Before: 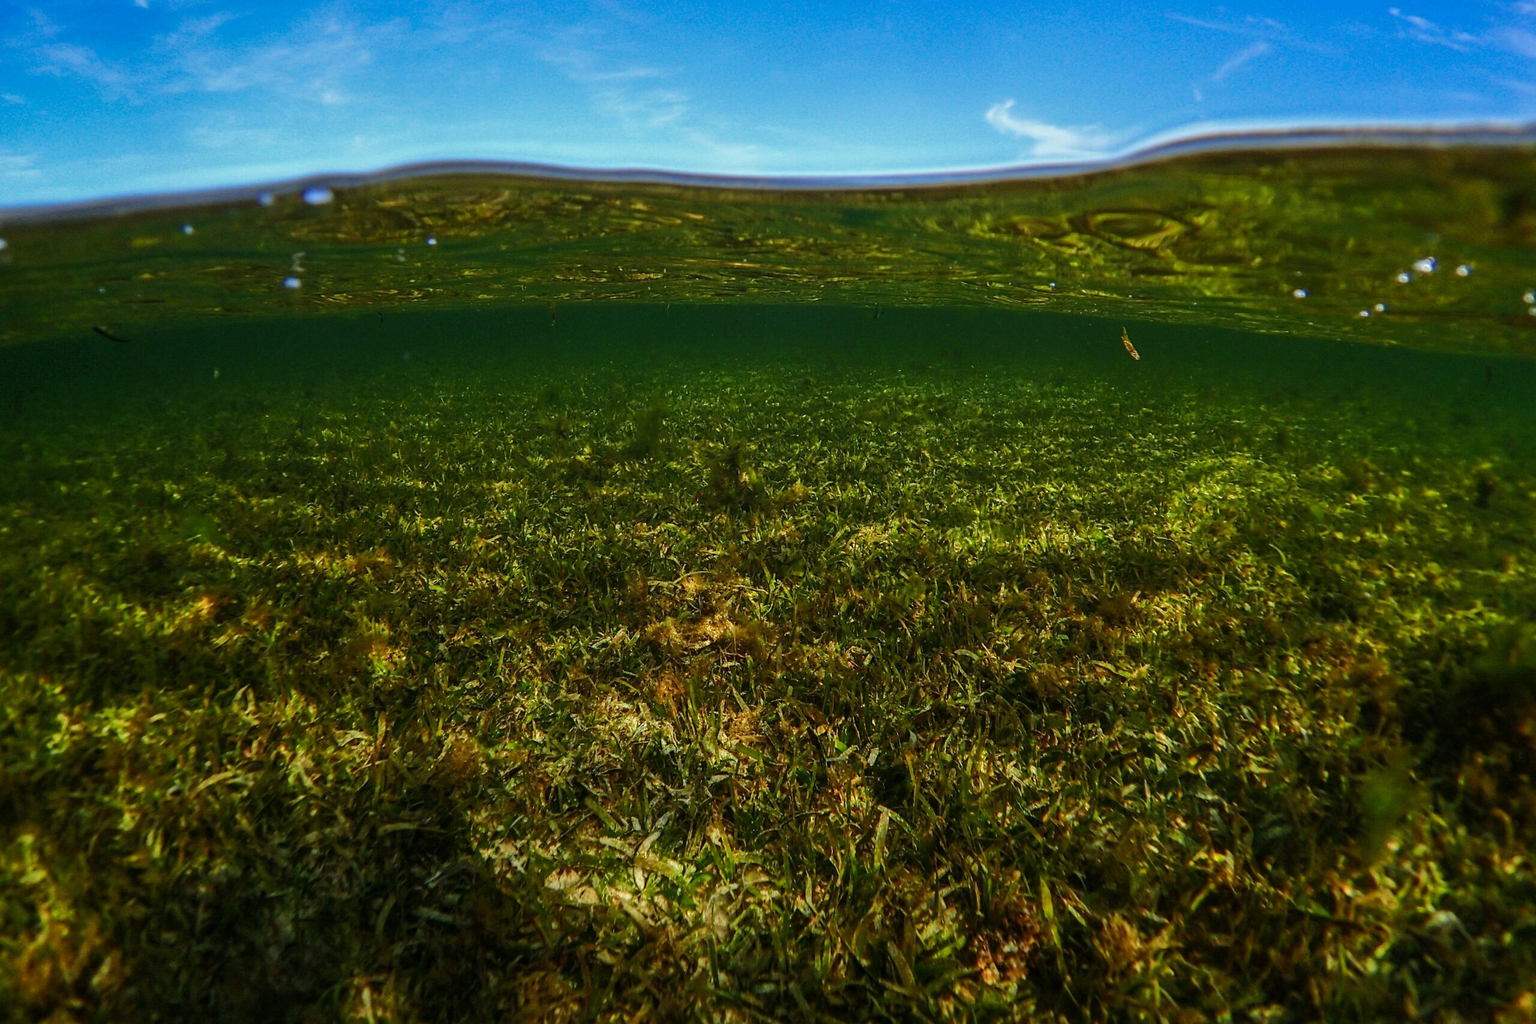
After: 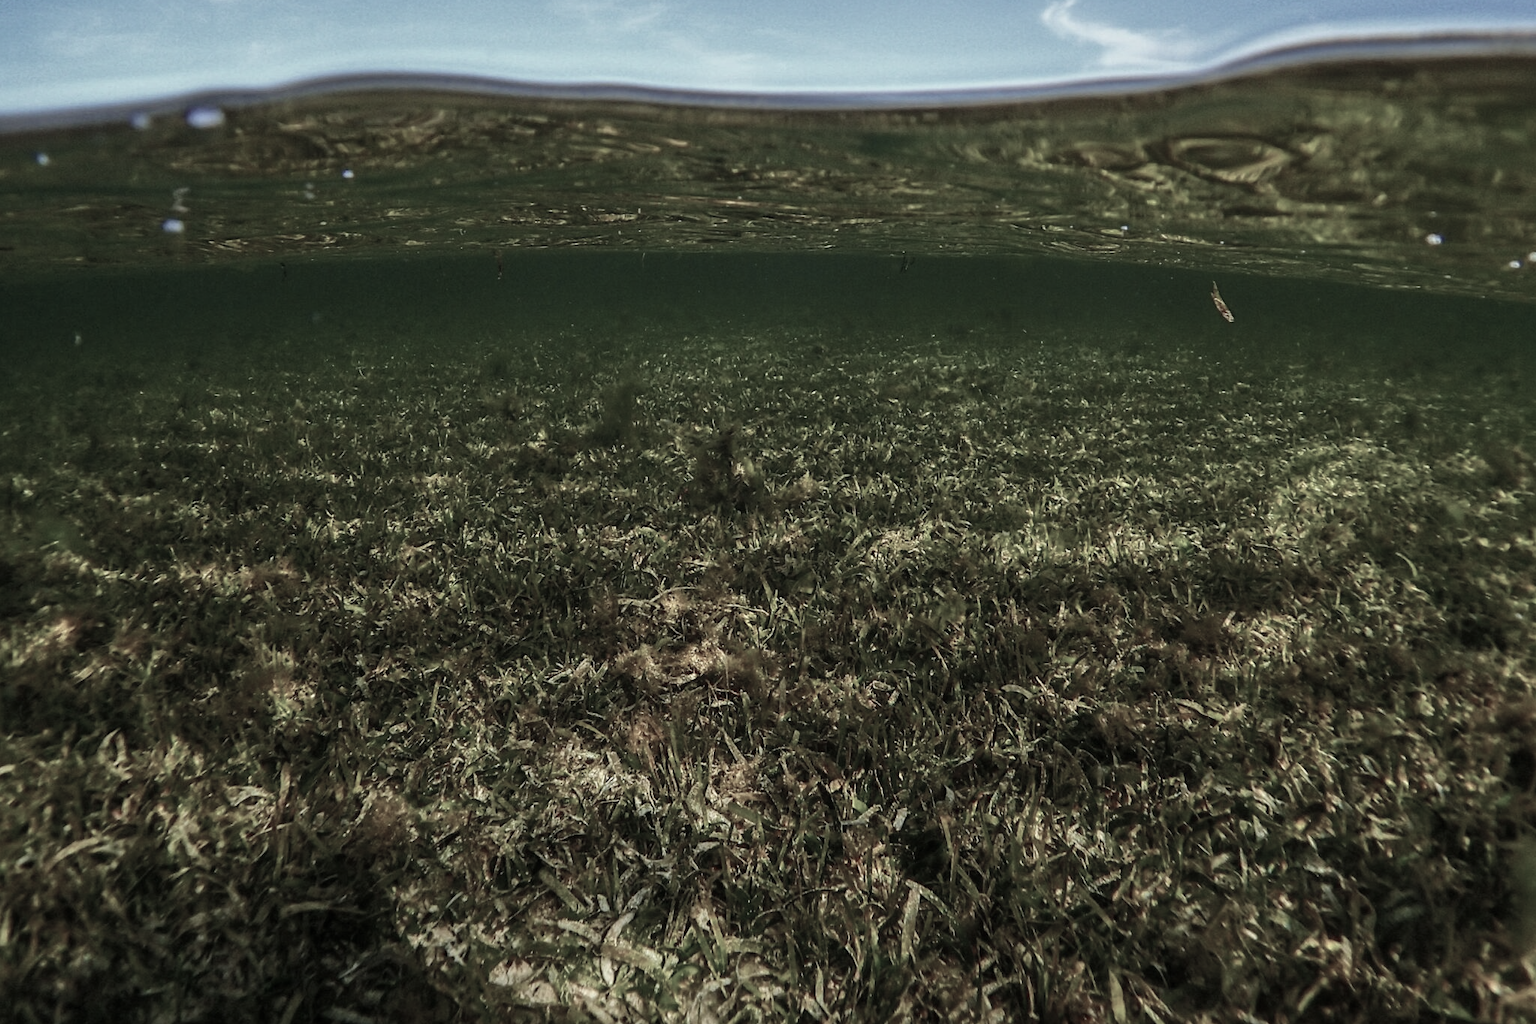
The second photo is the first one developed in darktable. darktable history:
color zones: curves: ch1 [(0, 0.34) (0.143, 0.164) (0.286, 0.152) (0.429, 0.176) (0.571, 0.173) (0.714, 0.188) (0.857, 0.199) (1, 0.34)]
tone equalizer: on, module defaults
contrast brightness saturation: saturation 0.1
crop and rotate: left 10.071%, top 10.071%, right 10.02%, bottom 10.02%
